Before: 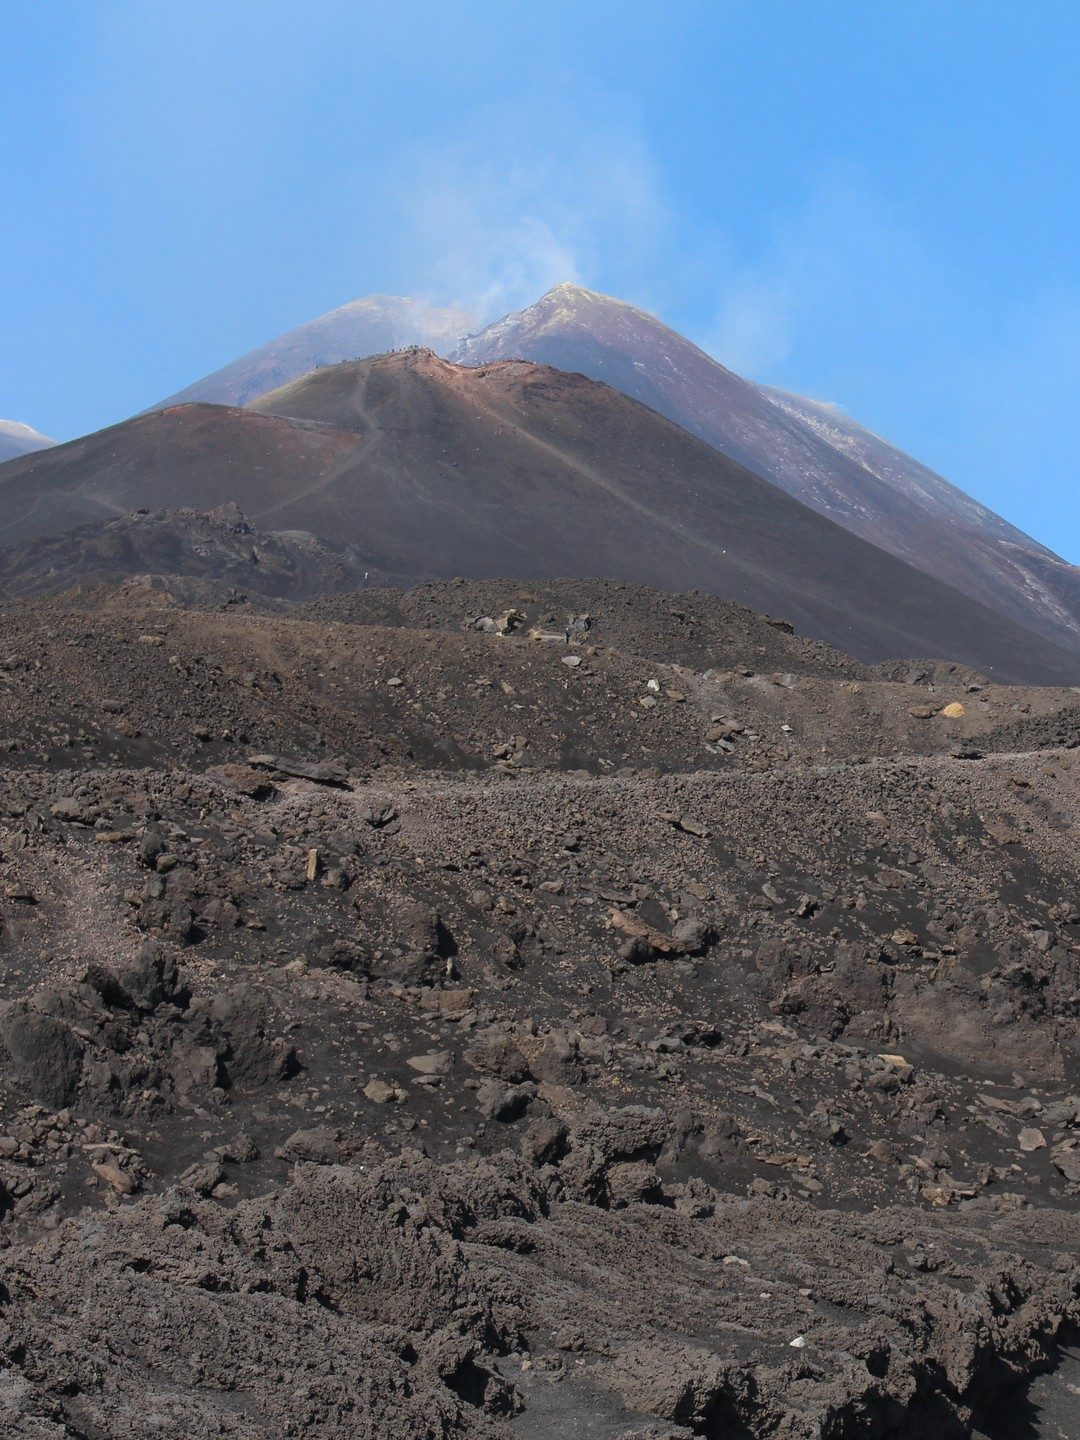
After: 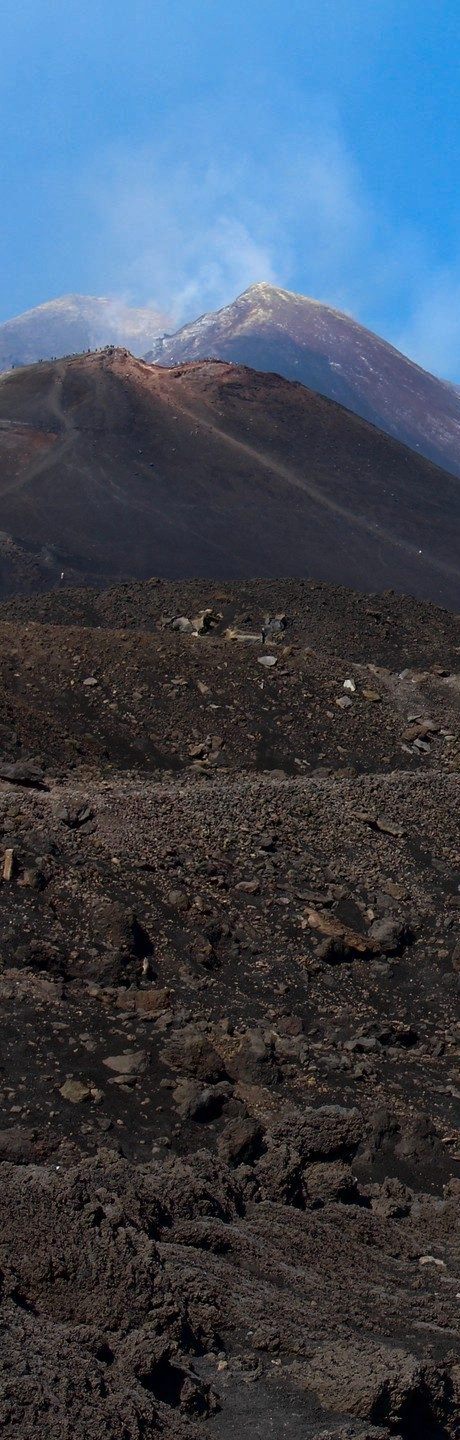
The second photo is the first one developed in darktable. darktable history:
local contrast: mode bilateral grid, contrast 10, coarseness 25, detail 111%, midtone range 0.2
crop: left 28.24%, right 29.101%
contrast brightness saturation: contrast 0.127, brightness -0.242, saturation 0.149
